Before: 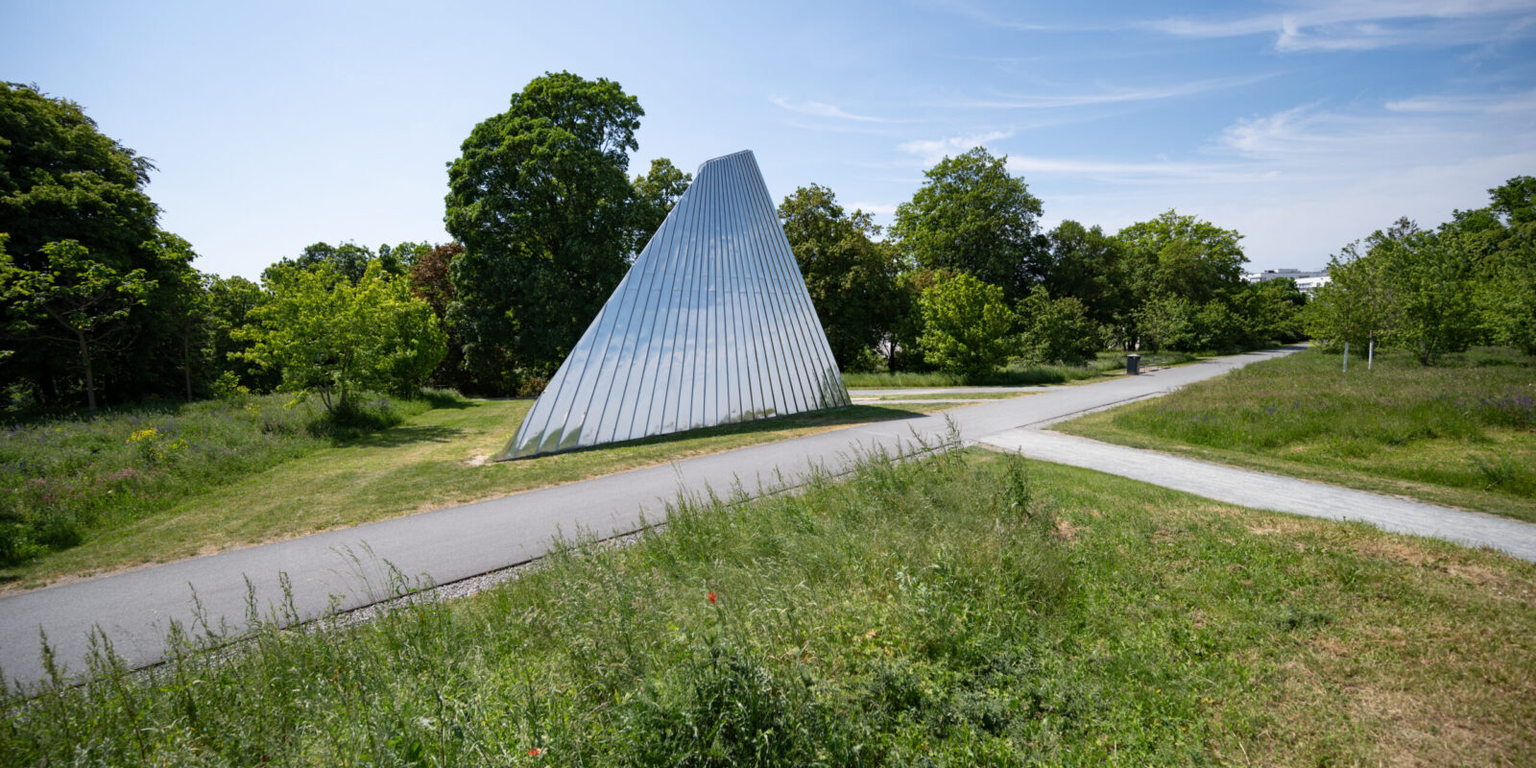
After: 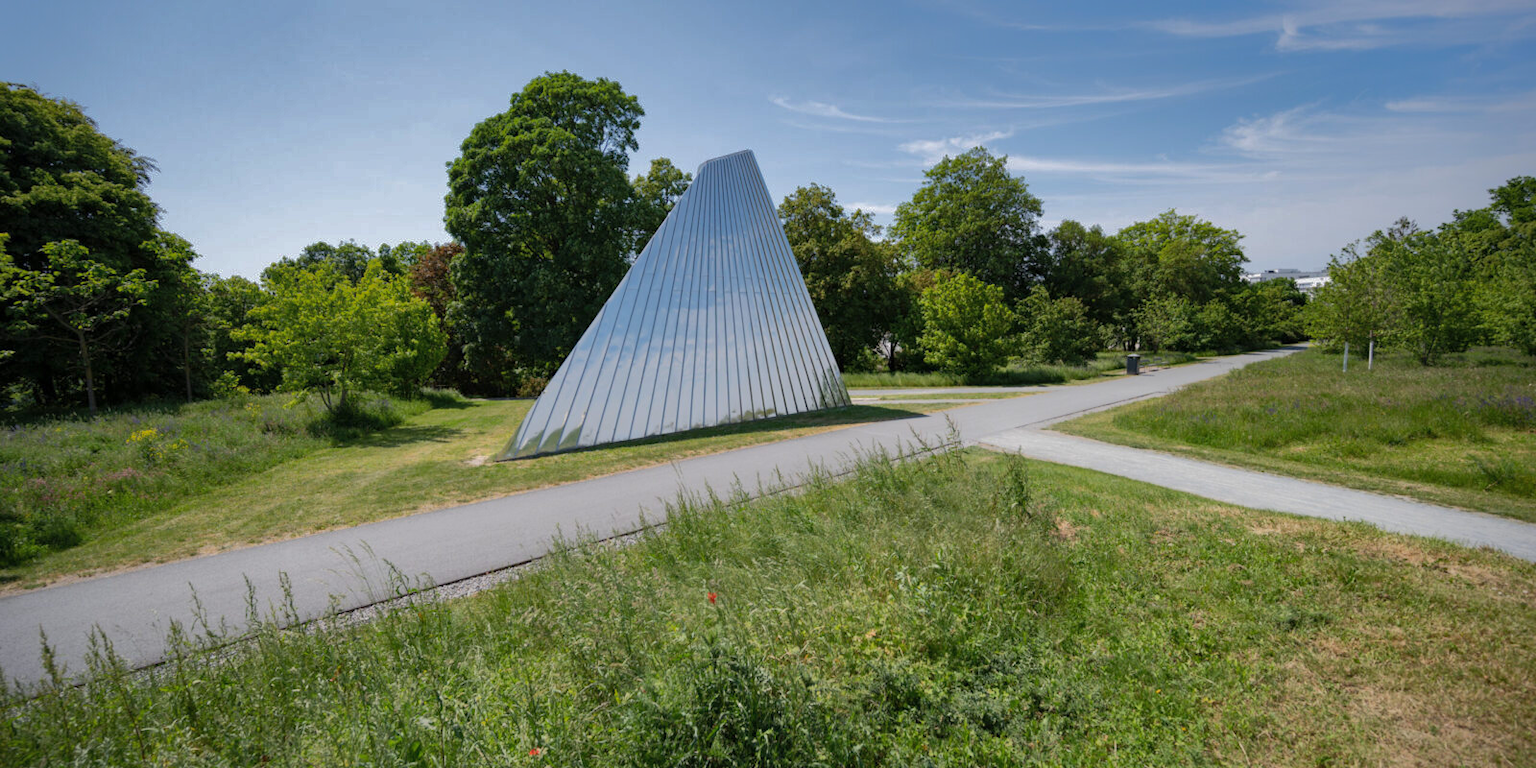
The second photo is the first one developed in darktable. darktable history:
shadows and highlights: shadows 38.14, highlights -74.35
tone equalizer: edges refinement/feathering 500, mask exposure compensation -1.57 EV, preserve details no
